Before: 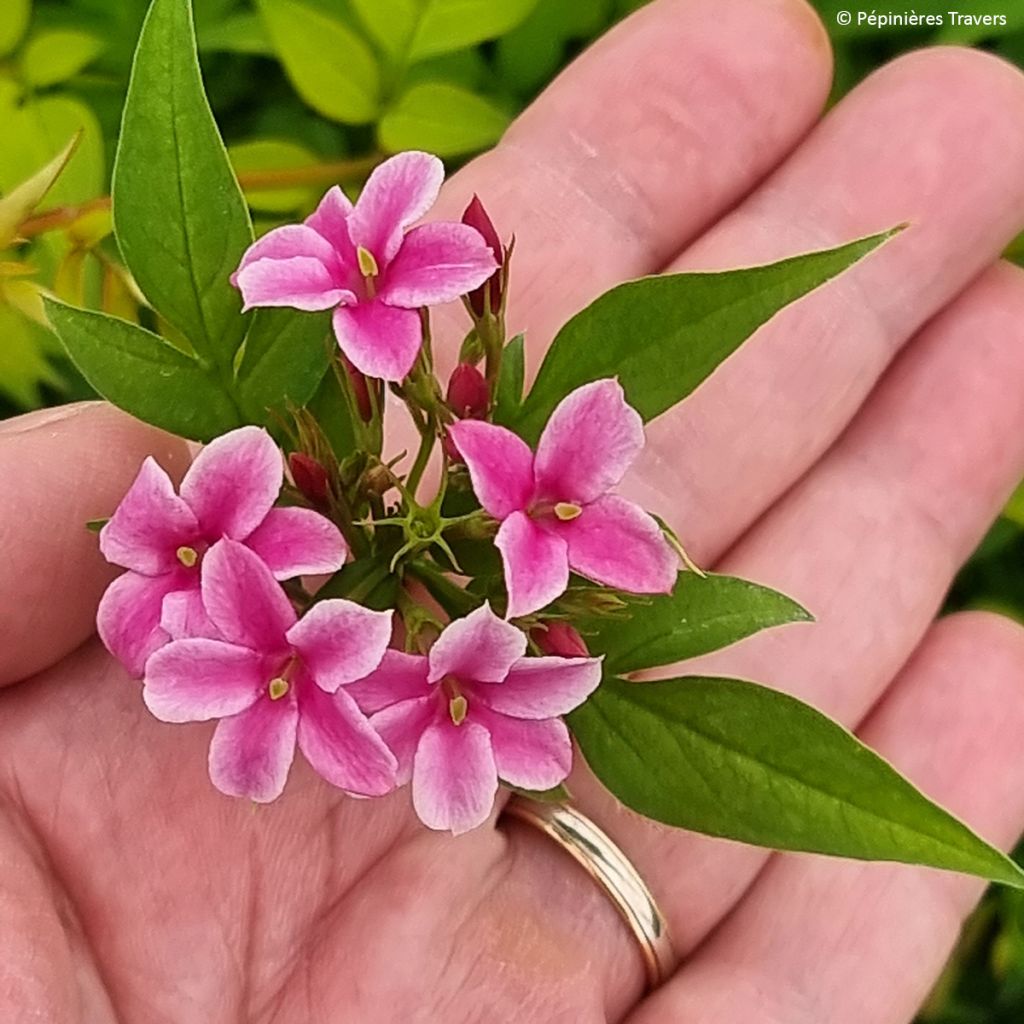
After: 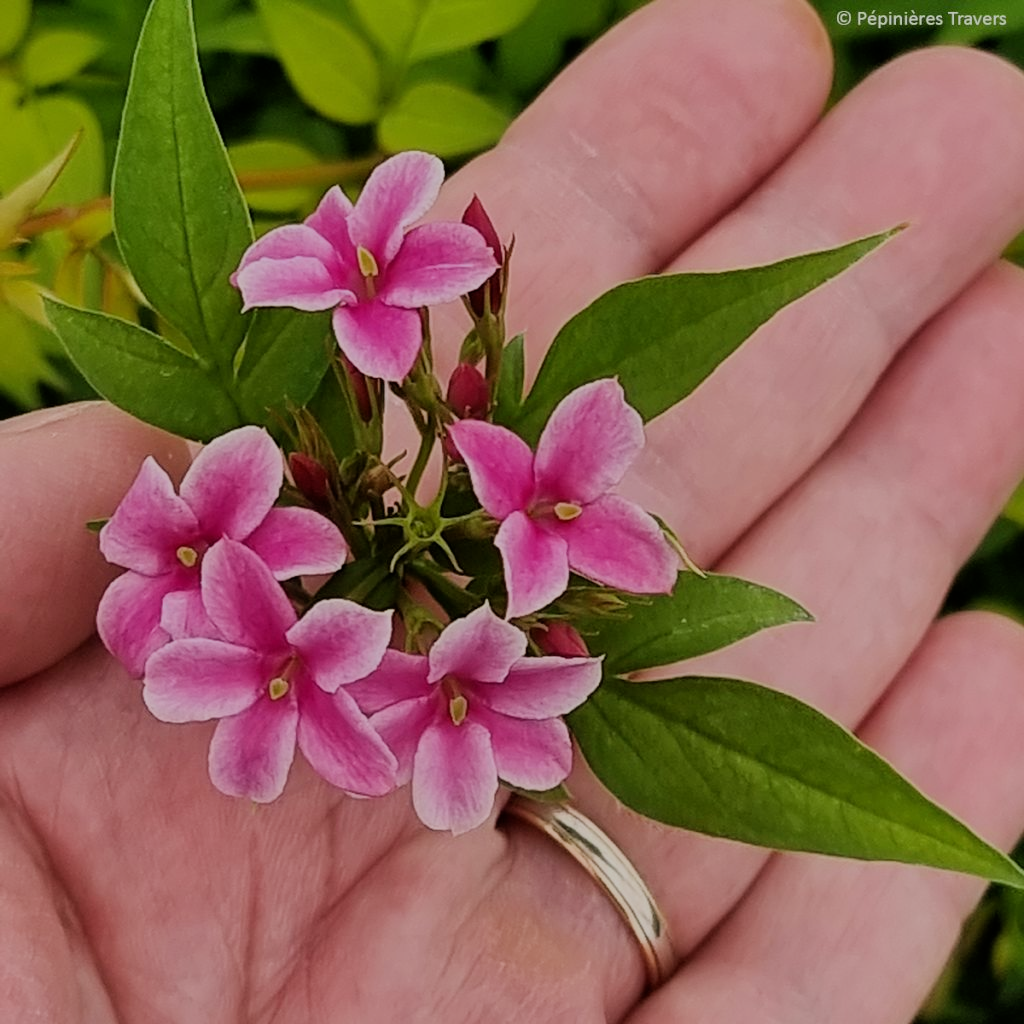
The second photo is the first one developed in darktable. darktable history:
exposure: exposure -0.422 EV, compensate exposure bias true, compensate highlight preservation false
filmic rgb: black relative exposure -7.65 EV, white relative exposure 4.56 EV, hardness 3.61
